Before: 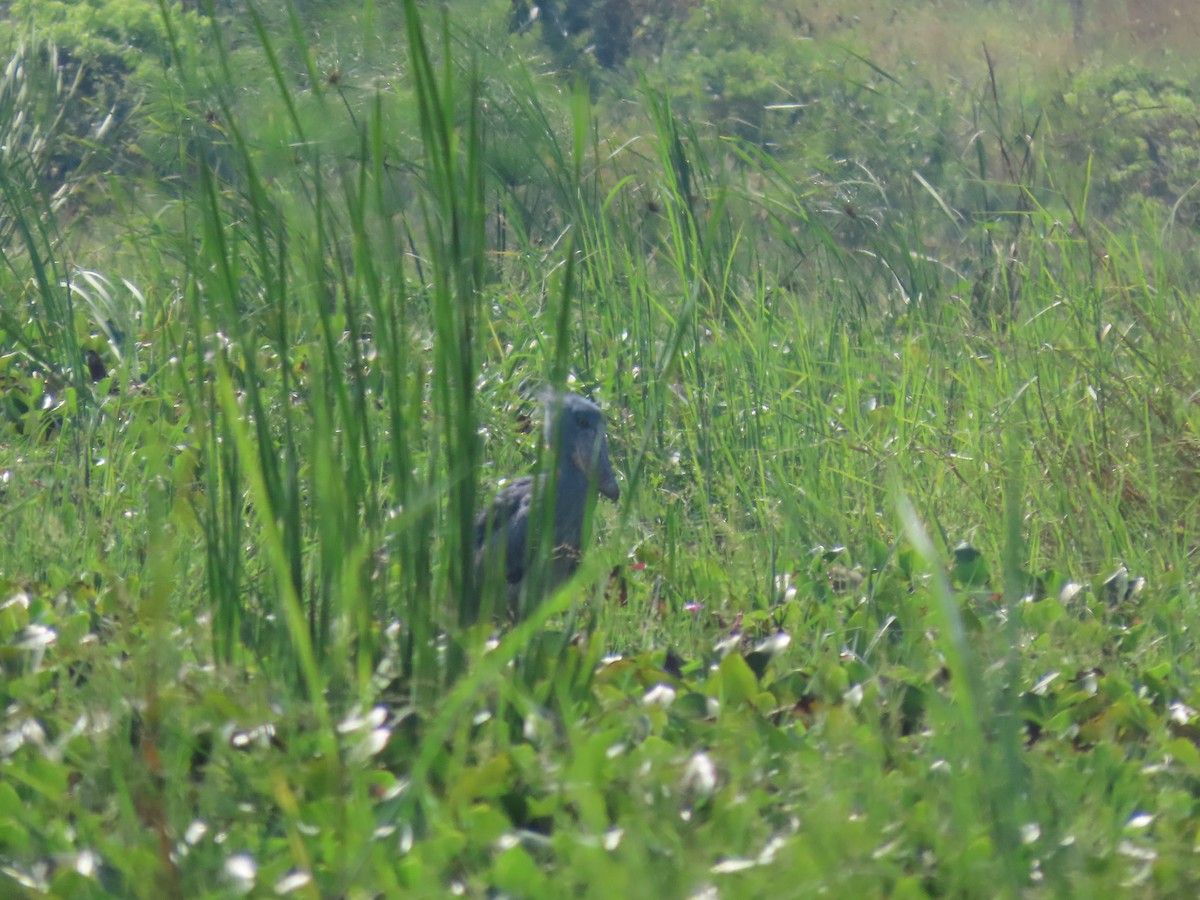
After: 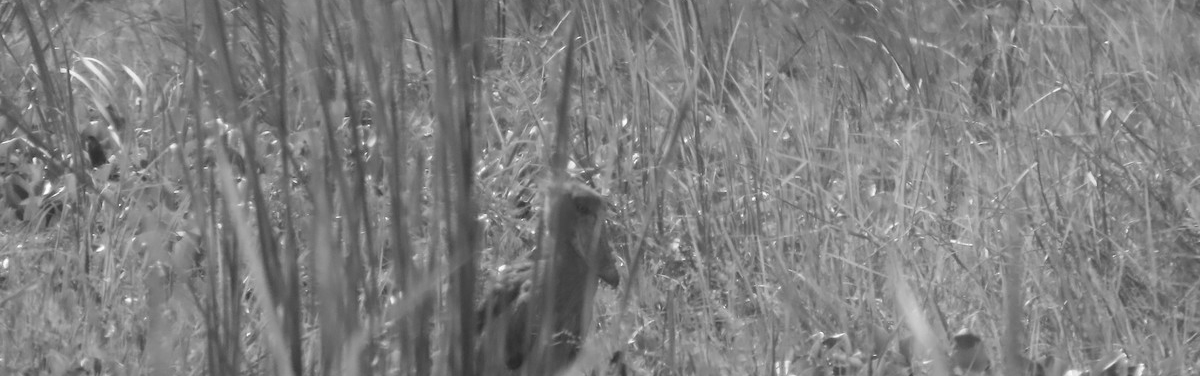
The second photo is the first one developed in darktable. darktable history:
crop and rotate: top 23.84%, bottom 34.294%
monochrome: a -6.99, b 35.61, size 1.4
contrast brightness saturation: contrast 0.05
